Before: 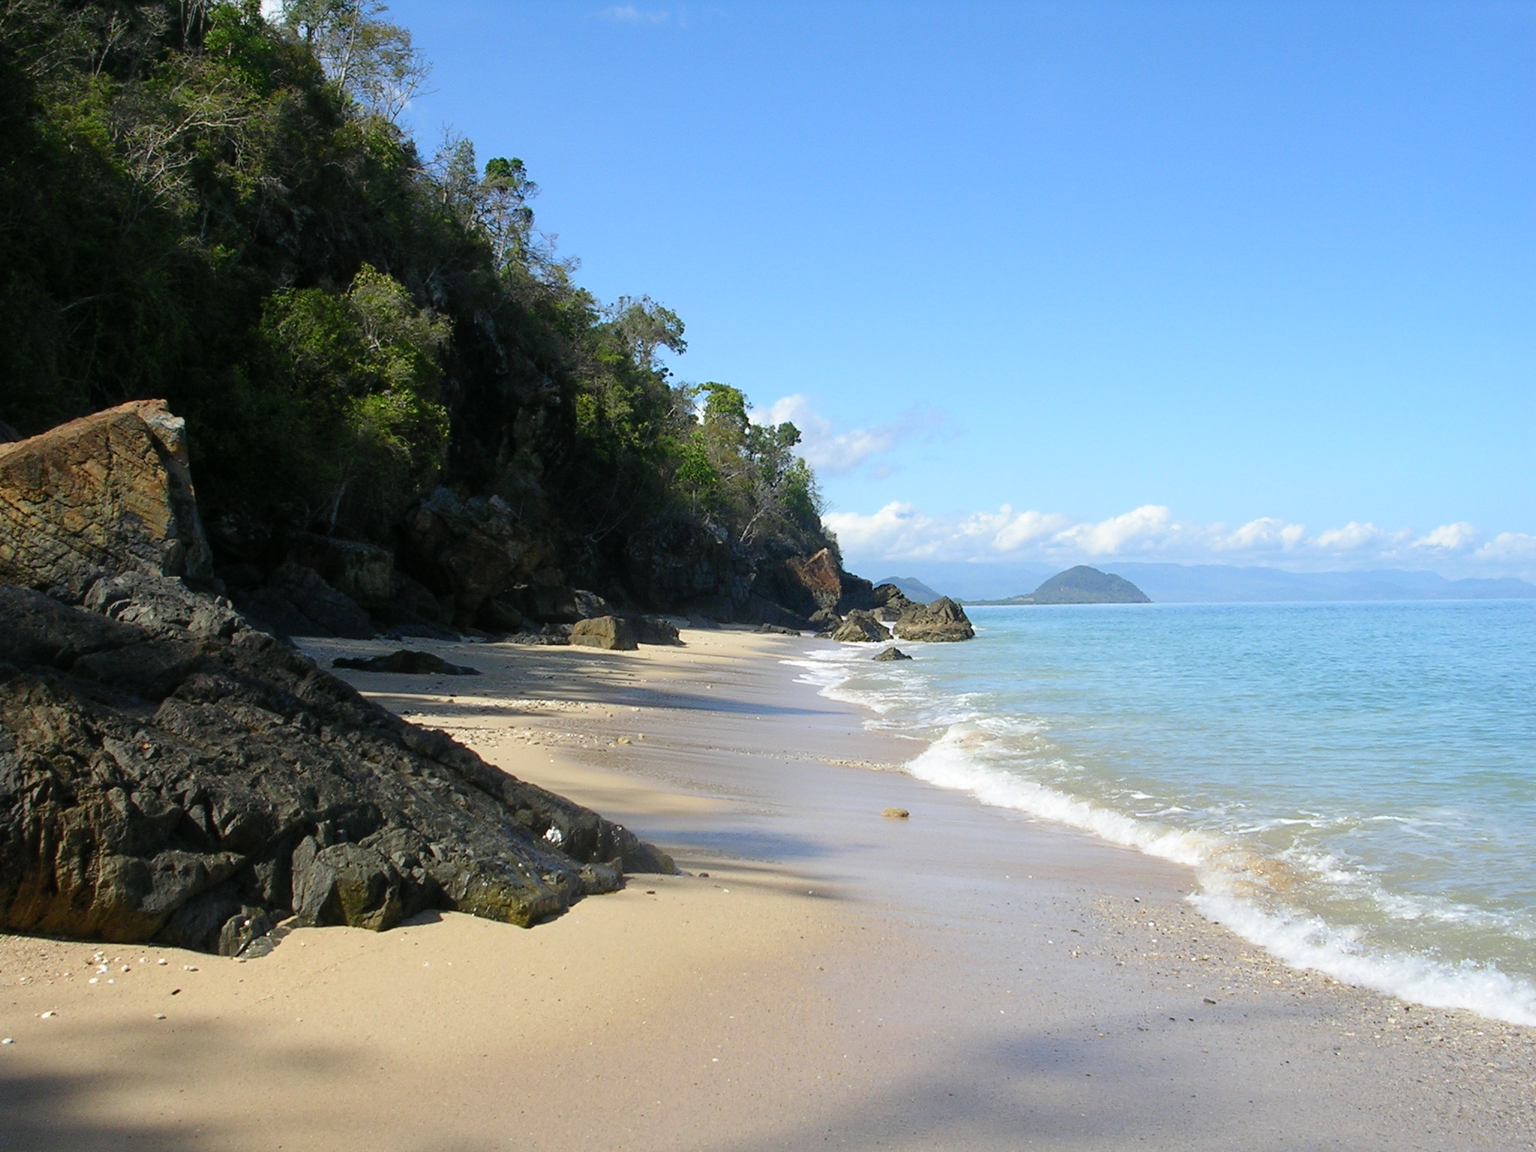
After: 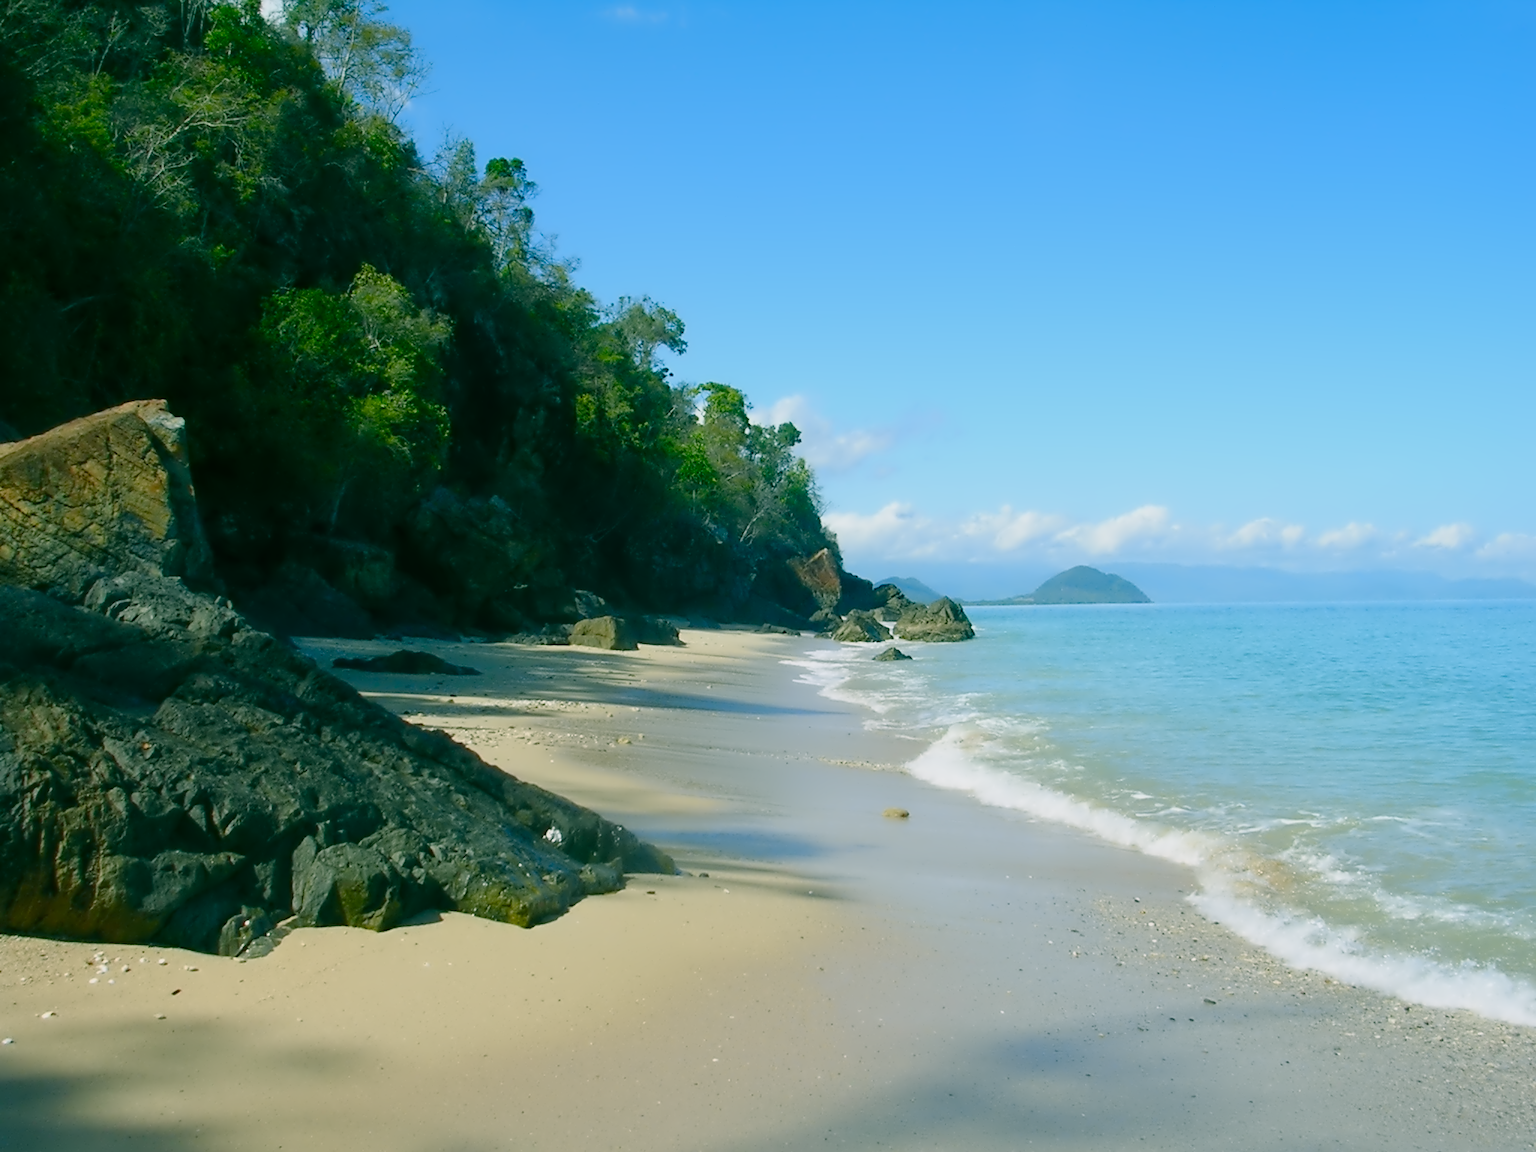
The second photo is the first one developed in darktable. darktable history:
contrast equalizer: octaves 7, y [[0.5 ×6], [0.5 ×6], [0.5 ×6], [0, 0.033, 0.067, 0.1, 0.133, 0.167], [0, 0.05, 0.1, 0.15, 0.2, 0.25]]
color balance rgb: shadows lift › hue 87.23°, power › chroma 2.128%, power › hue 166.54°, perceptual saturation grading › global saturation 27.58%, perceptual saturation grading › highlights -25.474%, perceptual saturation grading › shadows 24.59%, contrast -10.326%
